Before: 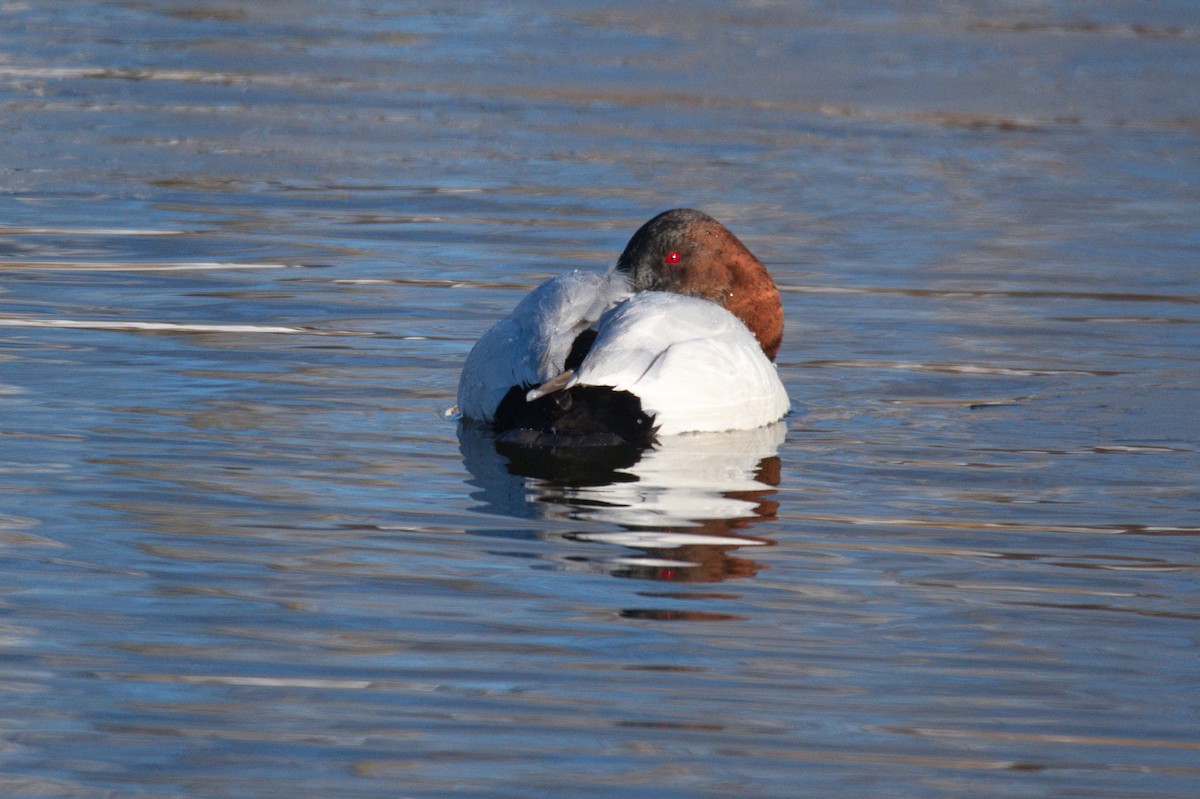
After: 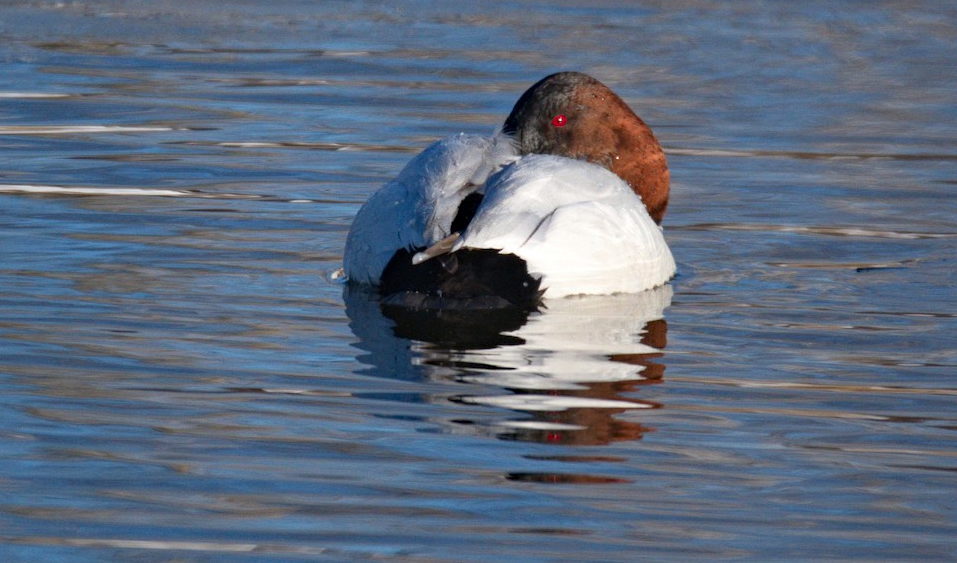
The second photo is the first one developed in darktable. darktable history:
crop: left 9.538%, top 17.162%, right 10.7%, bottom 12.302%
haze removal: compatibility mode true
